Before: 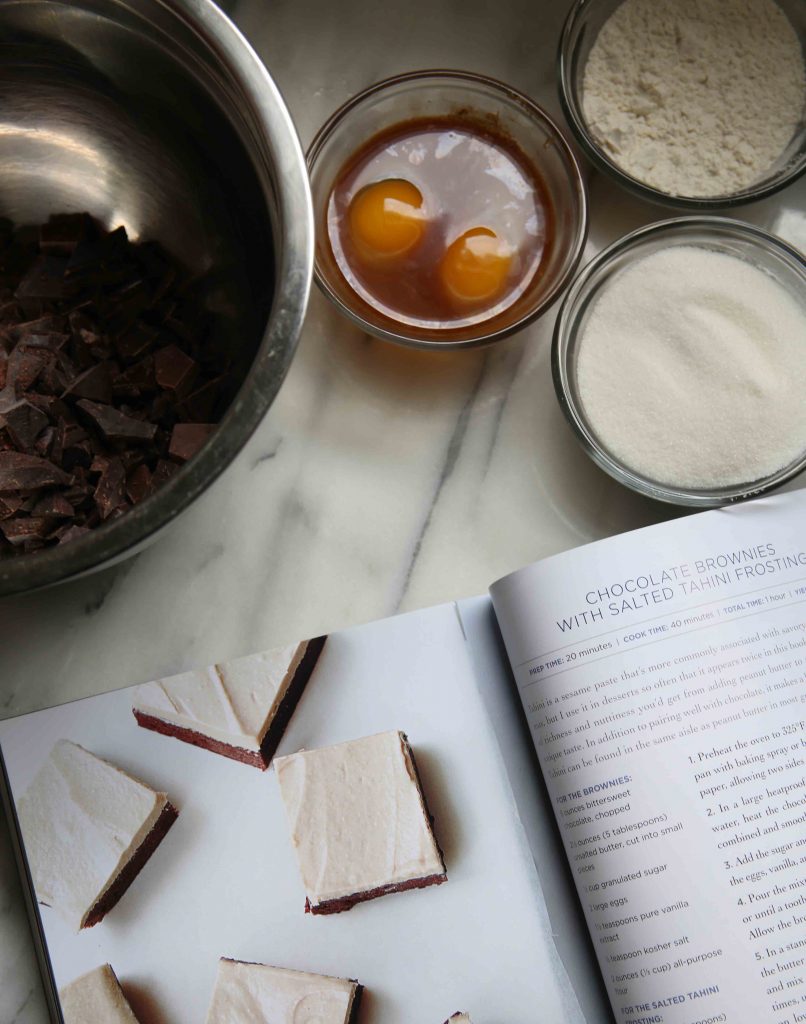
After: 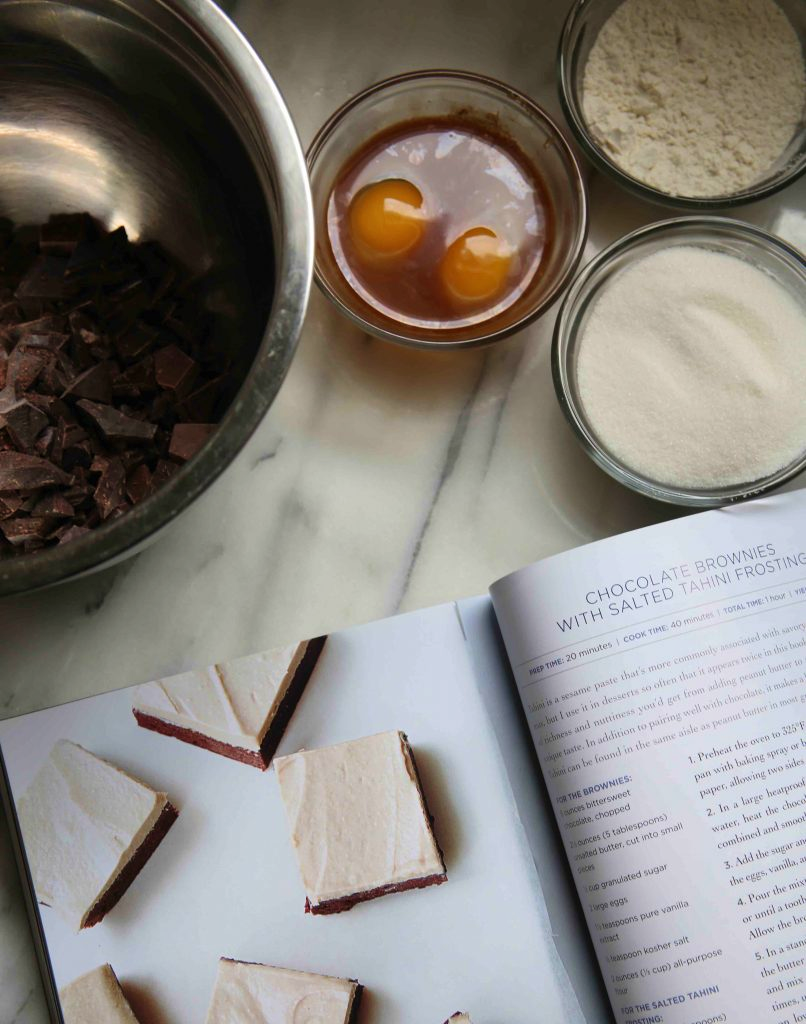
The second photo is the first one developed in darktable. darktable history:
shadows and highlights: shadows 37.27, highlights -28.18, soften with gaussian
velvia: on, module defaults
